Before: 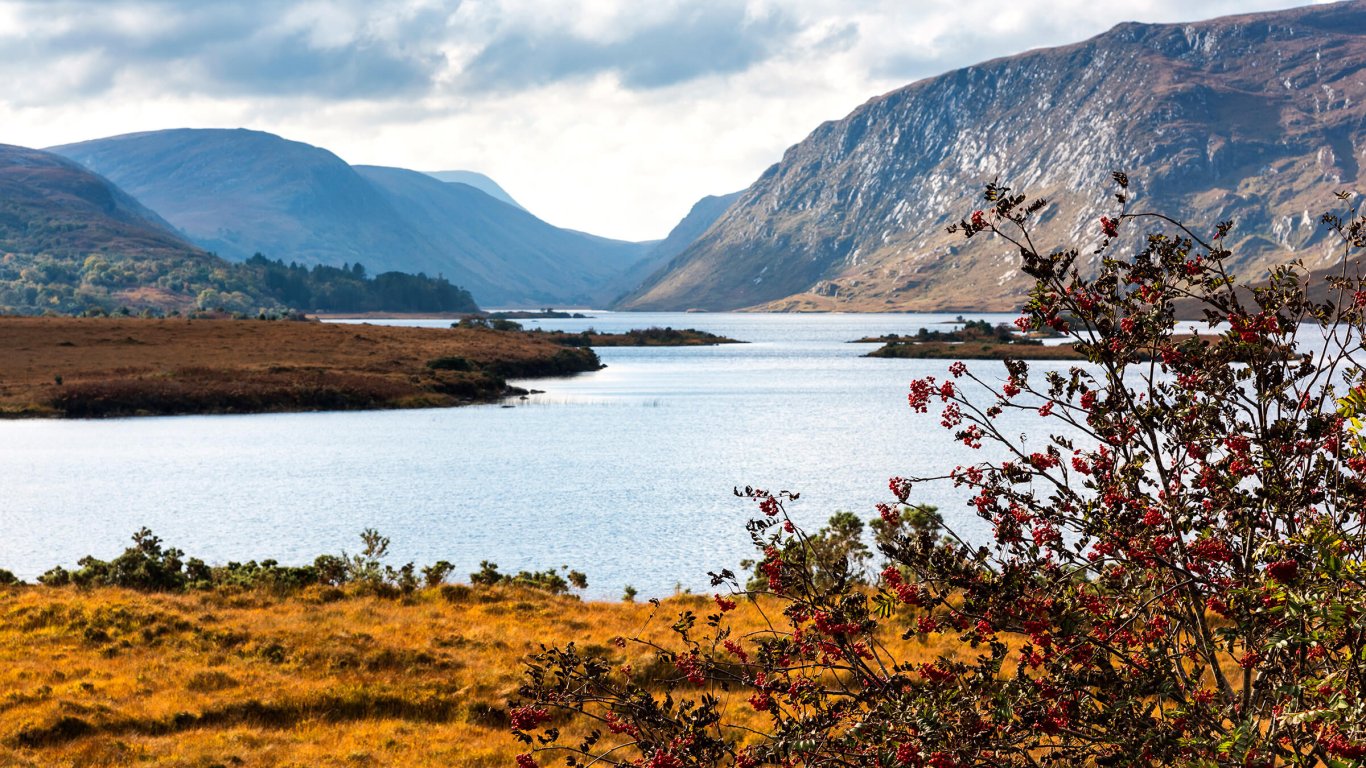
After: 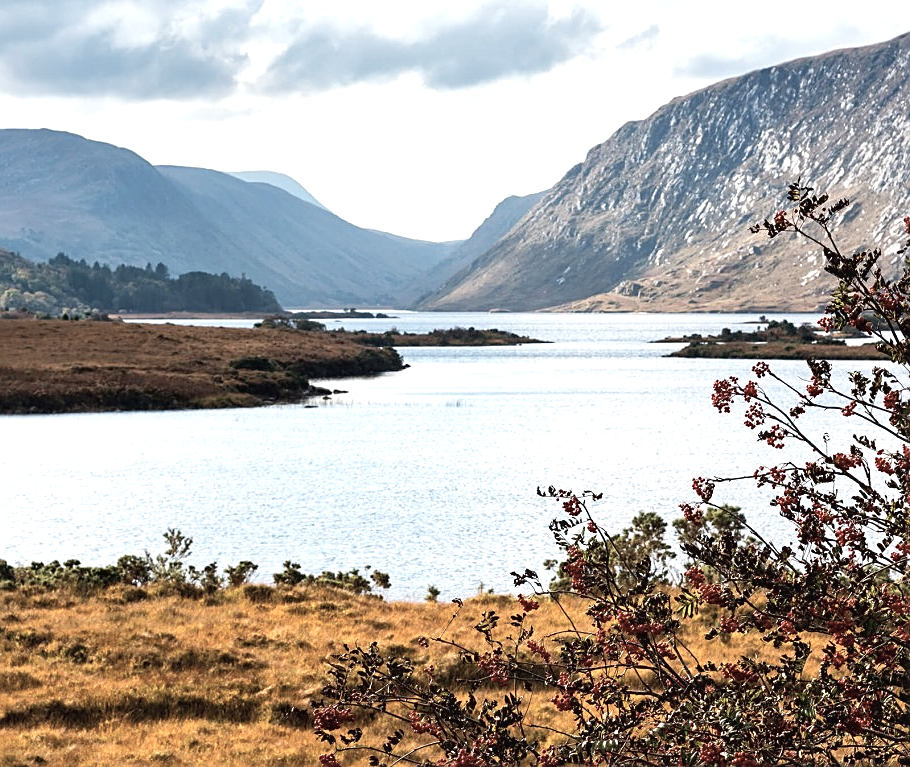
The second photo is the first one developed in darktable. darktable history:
sharpen: amount 0.496
exposure: black level correction 0.001, exposure 0.499 EV, compensate highlight preservation false
crop and rotate: left 14.455%, right 18.916%
contrast brightness saturation: contrast -0.042, saturation -0.404
